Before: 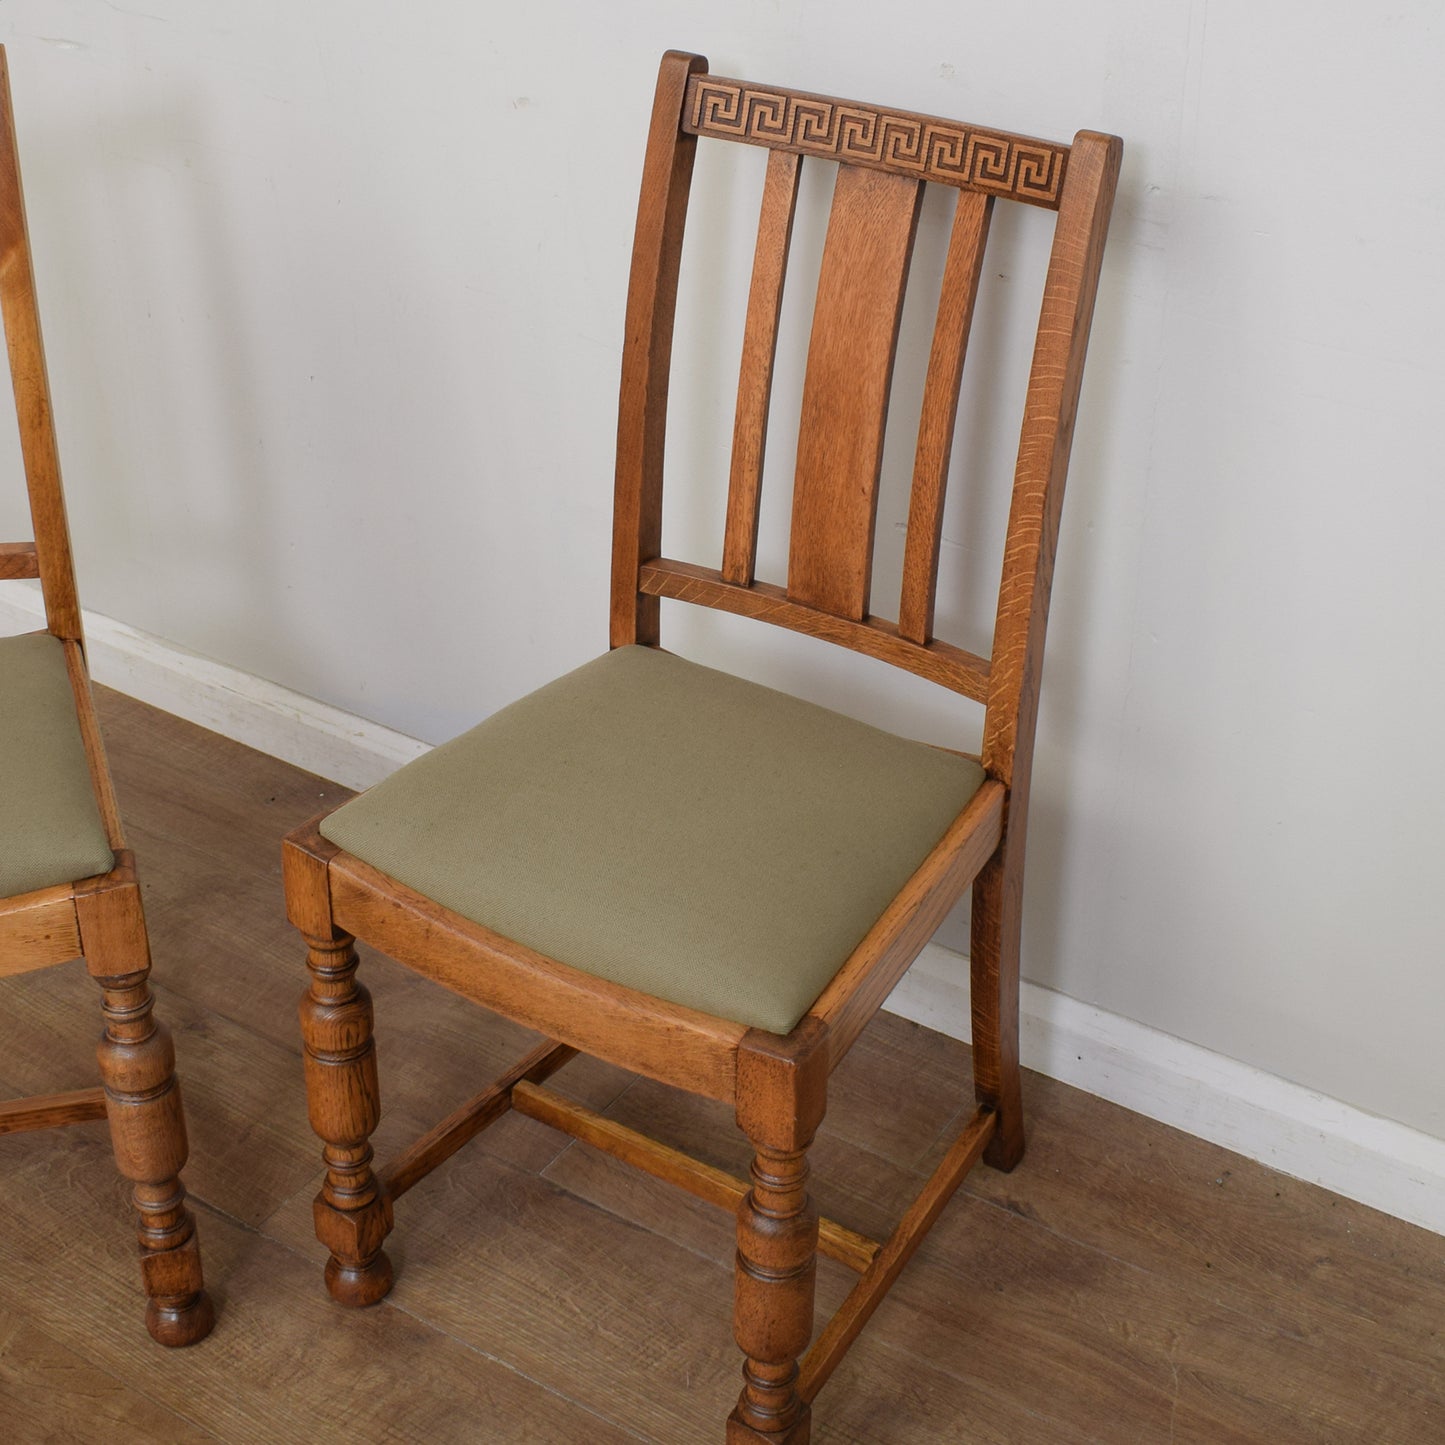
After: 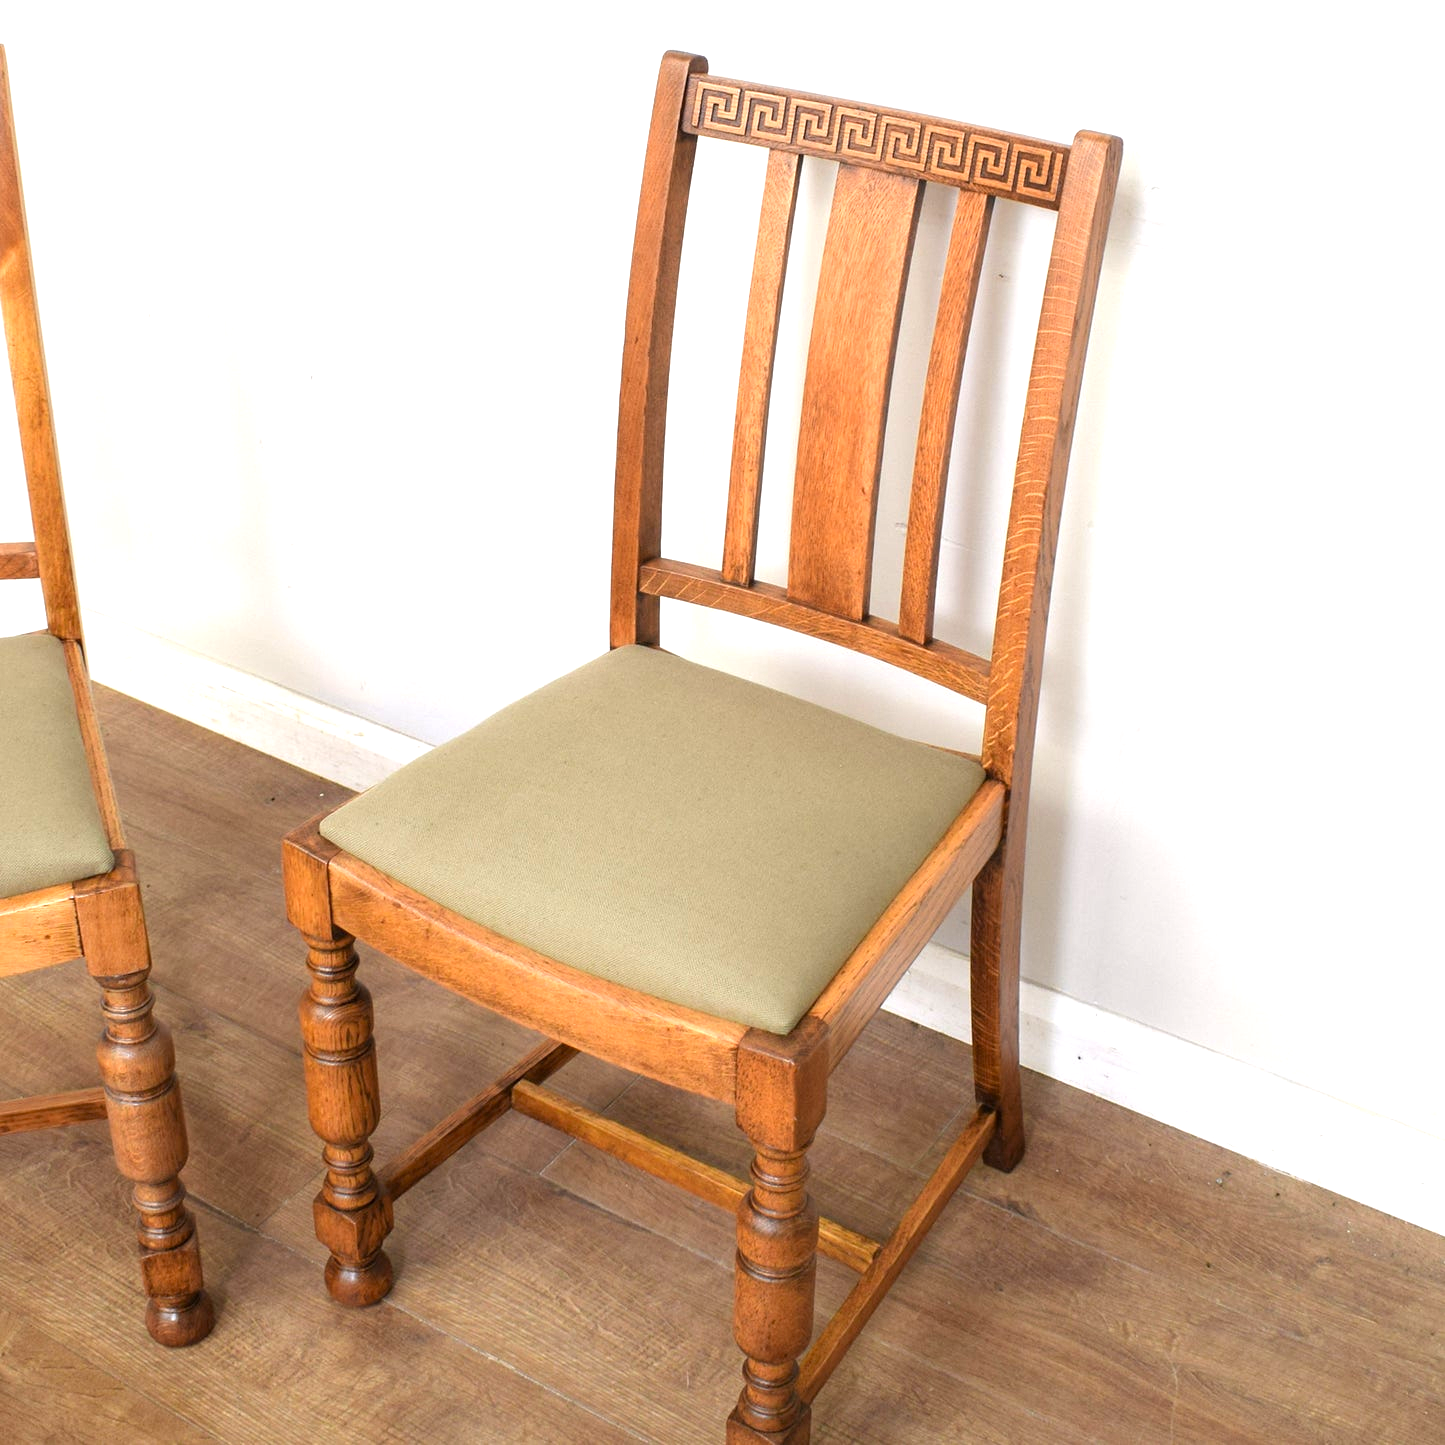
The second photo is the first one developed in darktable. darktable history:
tone equalizer: -8 EV -0.432 EV, -7 EV -0.381 EV, -6 EV -0.301 EV, -5 EV -0.233 EV, -3 EV 0.225 EV, -2 EV 0.324 EV, -1 EV 0.399 EV, +0 EV 0.391 EV
exposure: black level correction 0.001, exposure 0.956 EV, compensate highlight preservation false
